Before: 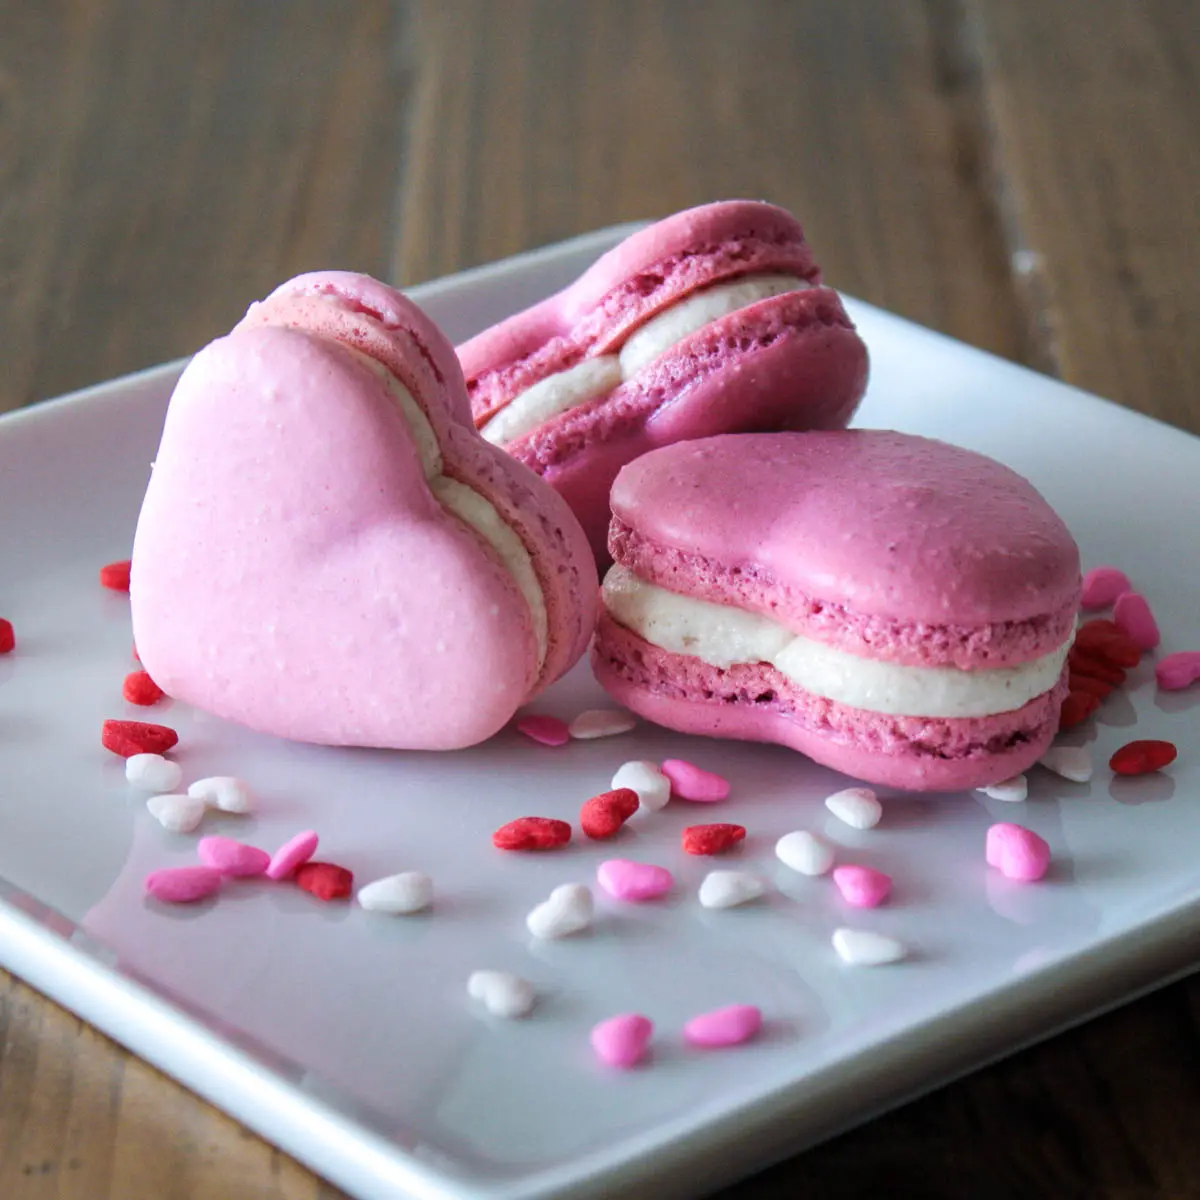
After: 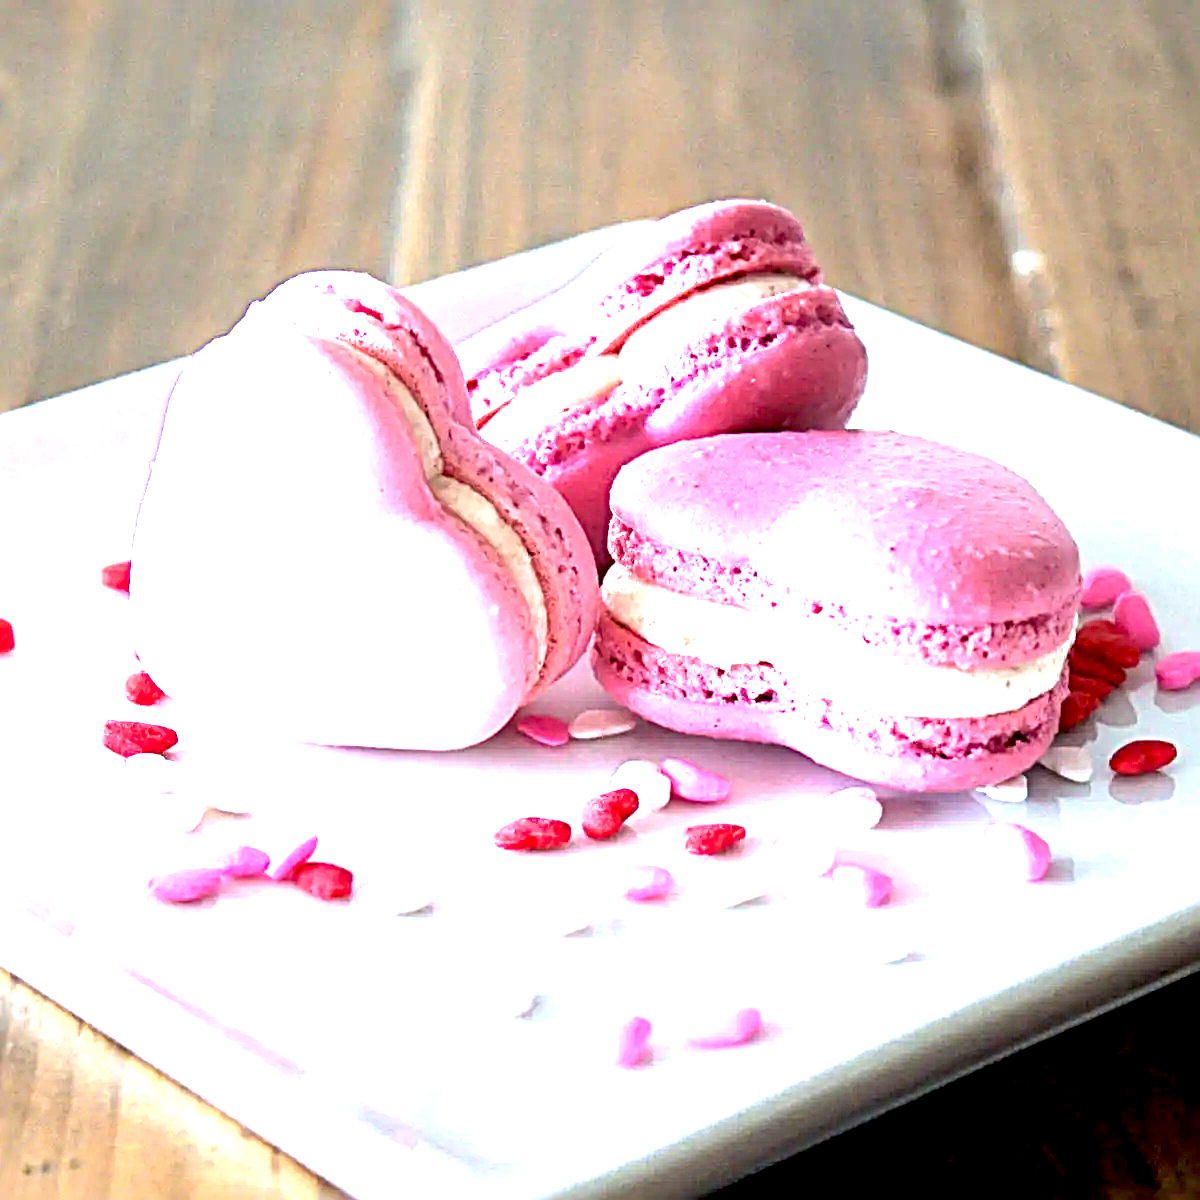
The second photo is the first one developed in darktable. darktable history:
exposure: black level correction 0.005, exposure 2.084 EV, compensate highlight preservation false
sharpen: radius 3.69, amount 0.928
white balance: emerald 1
